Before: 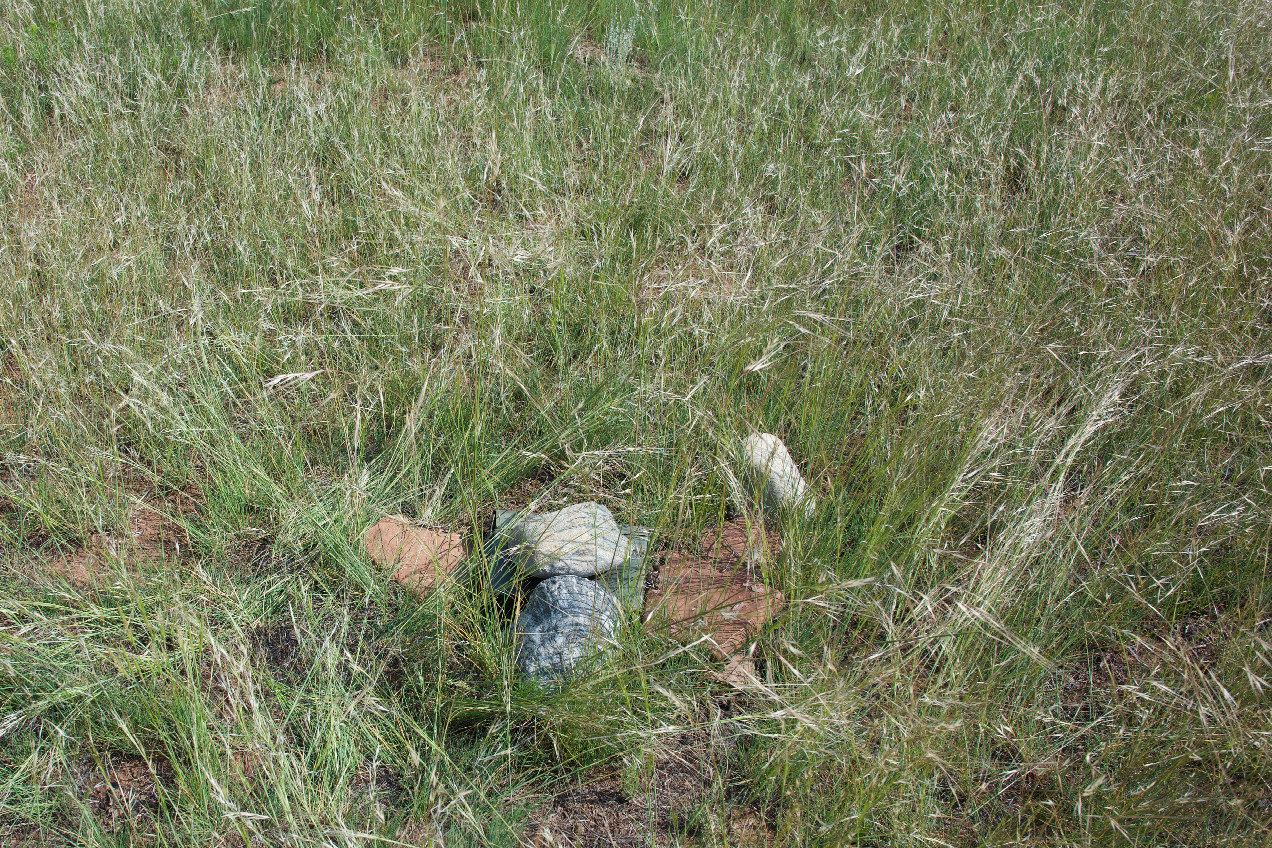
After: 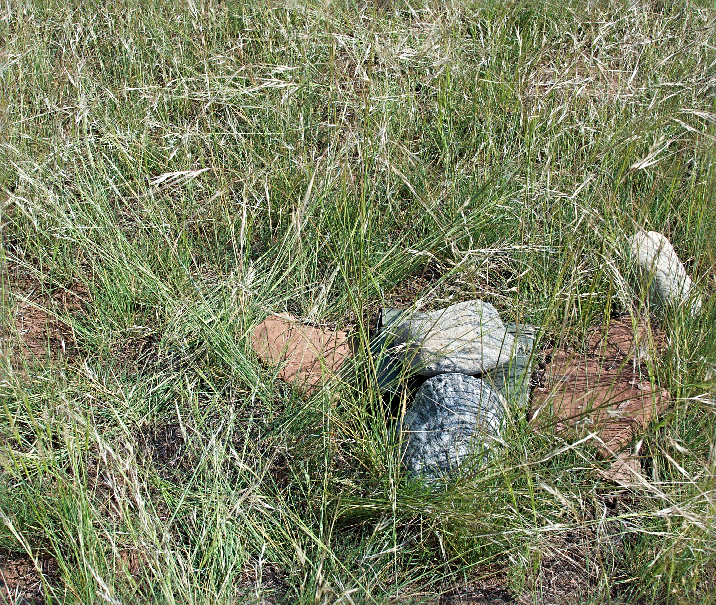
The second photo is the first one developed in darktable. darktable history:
crop: left 8.966%, top 23.852%, right 34.699%, bottom 4.703%
sharpen: radius 3.119
